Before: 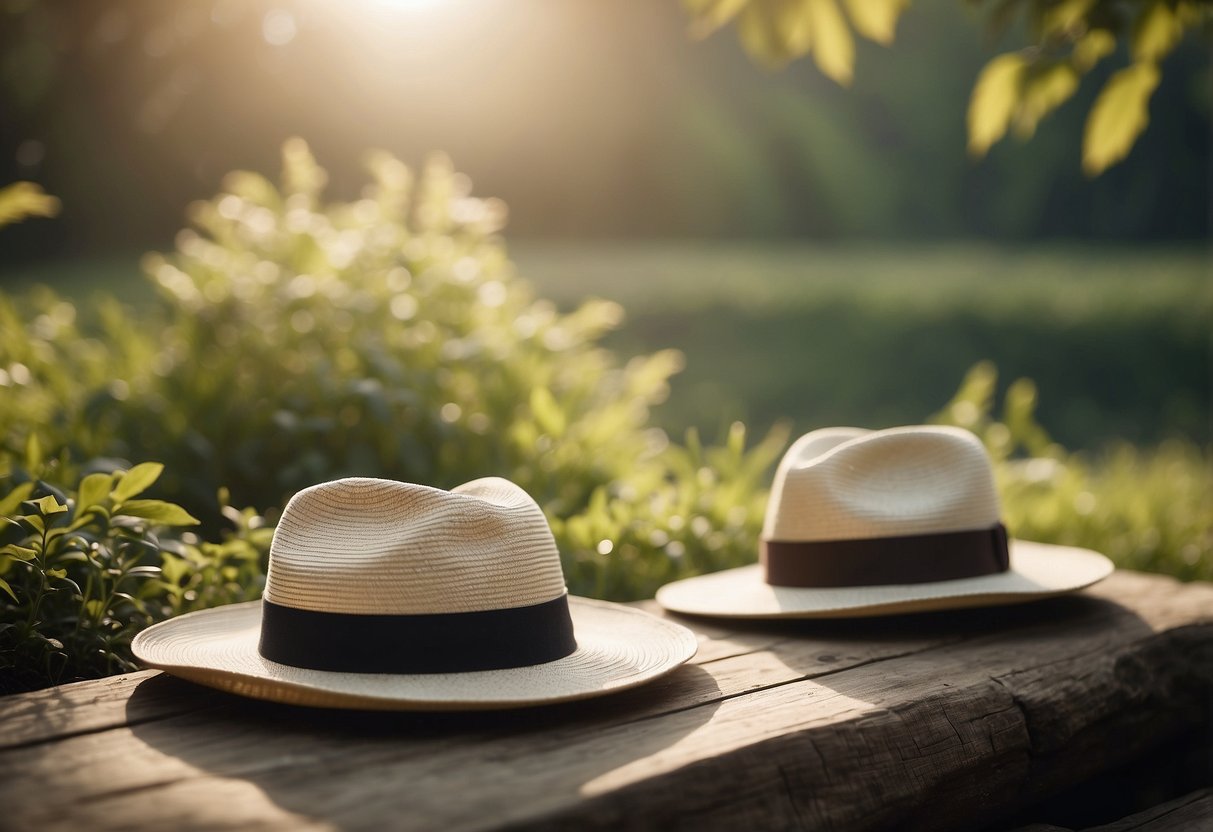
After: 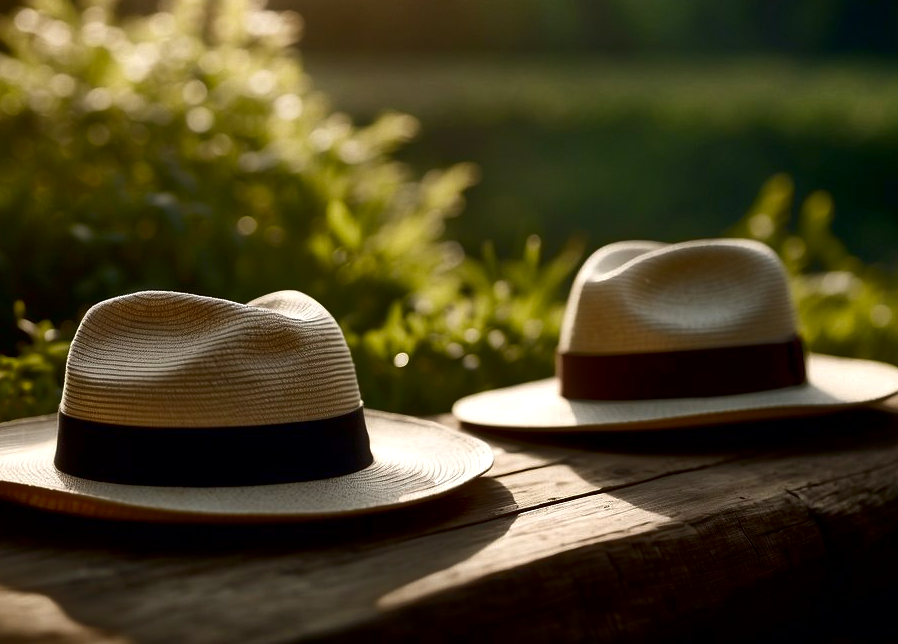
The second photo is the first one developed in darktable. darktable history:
tone equalizer: -8 EV -0.511 EV, -7 EV -0.308 EV, -6 EV -0.094 EV, -5 EV 0.373 EV, -4 EV 0.983 EV, -3 EV 0.792 EV, -2 EV -0.014 EV, -1 EV 0.143 EV, +0 EV -0.009 EV, mask exposure compensation -0.485 EV
crop: left 16.845%, top 22.572%, right 9.091%
contrast brightness saturation: contrast 0.093, brightness -0.607, saturation 0.175
